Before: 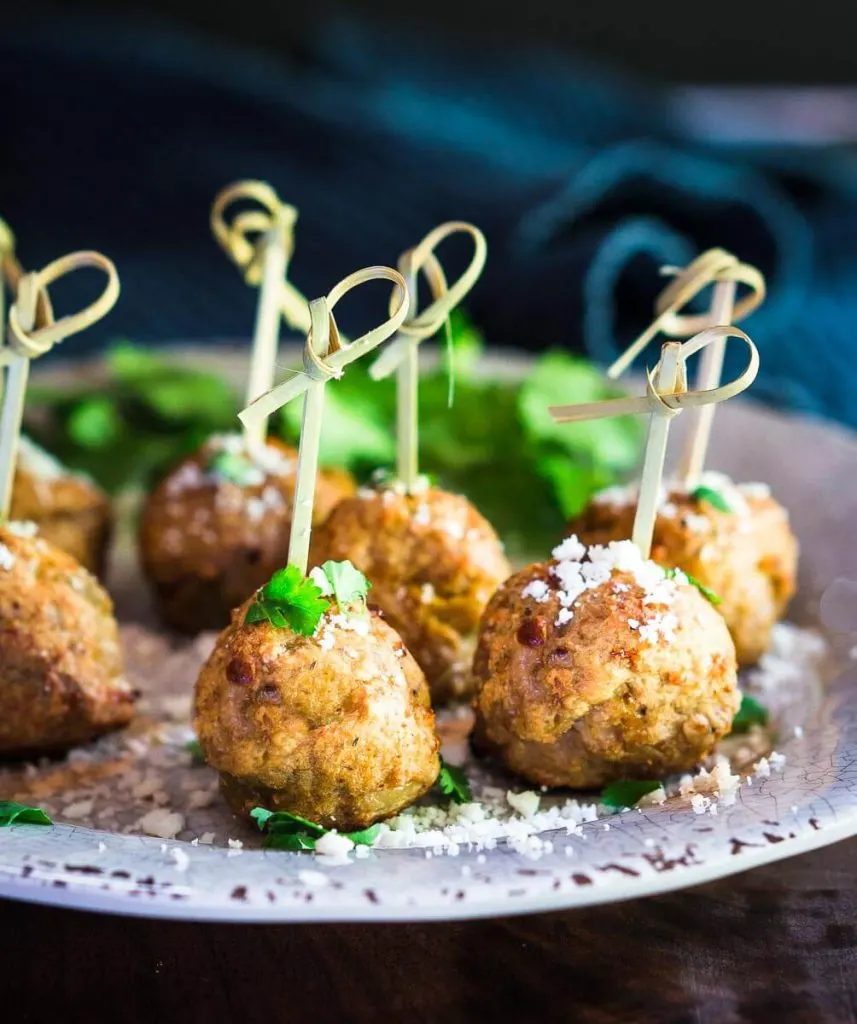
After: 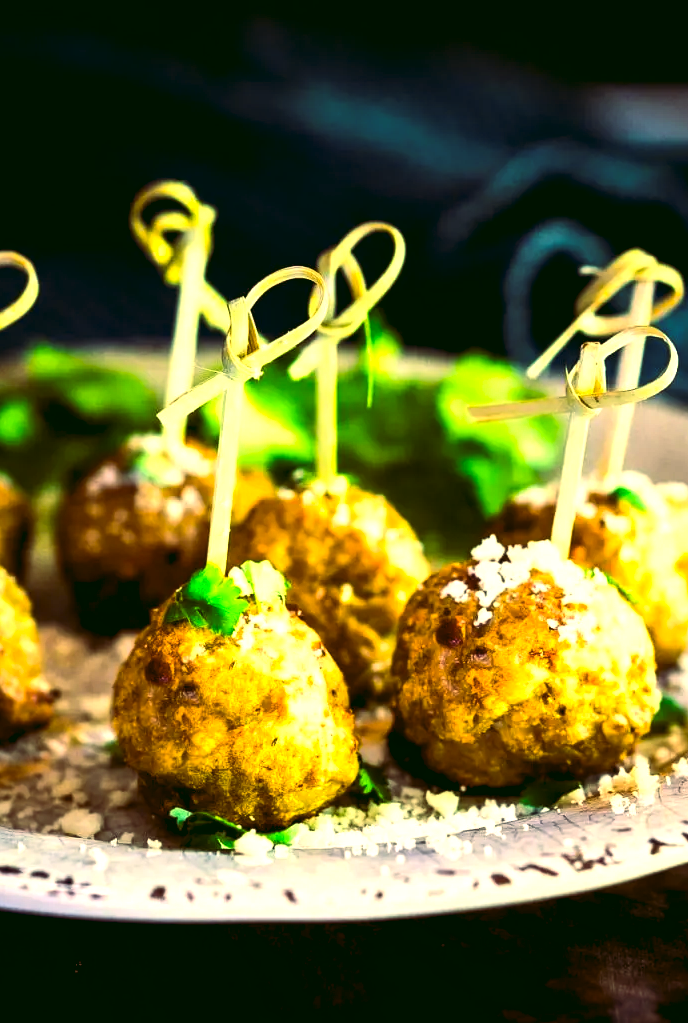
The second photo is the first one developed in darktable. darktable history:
crop and rotate: left 9.515%, right 10.114%
color correction: highlights a* 5.63, highlights b* 33.03, shadows a* -26.23, shadows b* 3.83
color balance rgb: shadows lift › luminance -18.821%, shadows lift › chroma 35.286%, linear chroma grading › global chroma 9.077%, perceptual saturation grading › global saturation 19.524%, perceptual brilliance grading › highlights 3.875%, perceptual brilliance grading › mid-tones -19.187%, perceptual brilliance grading › shadows -41.959%
exposure: exposure 0.633 EV, compensate highlight preservation false
